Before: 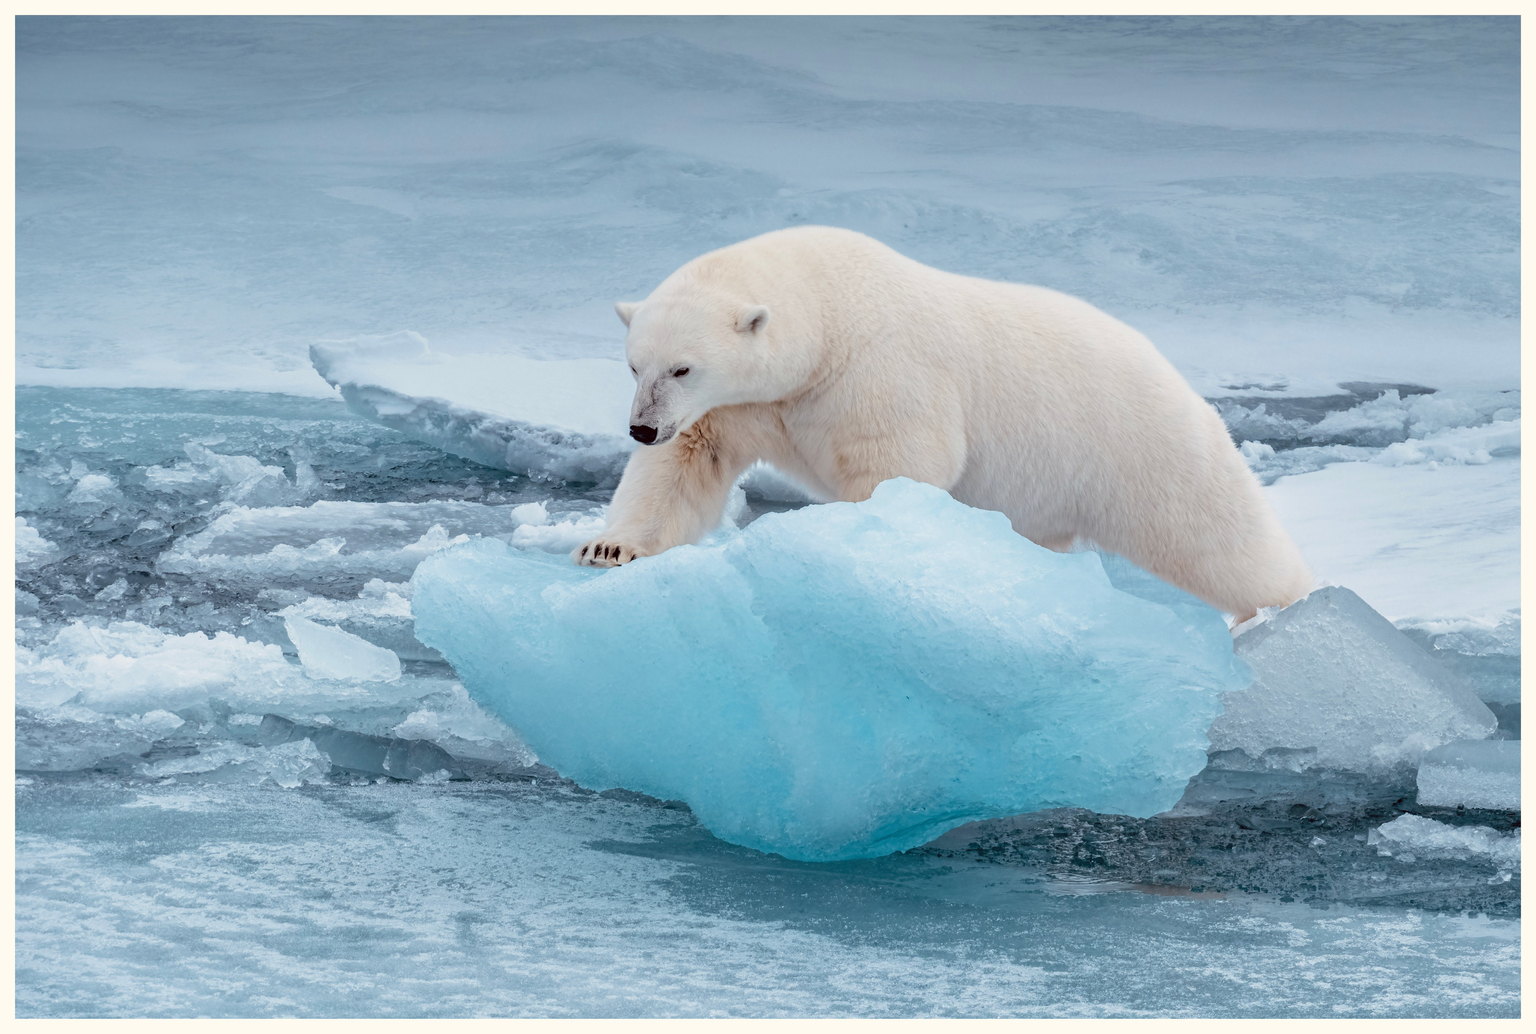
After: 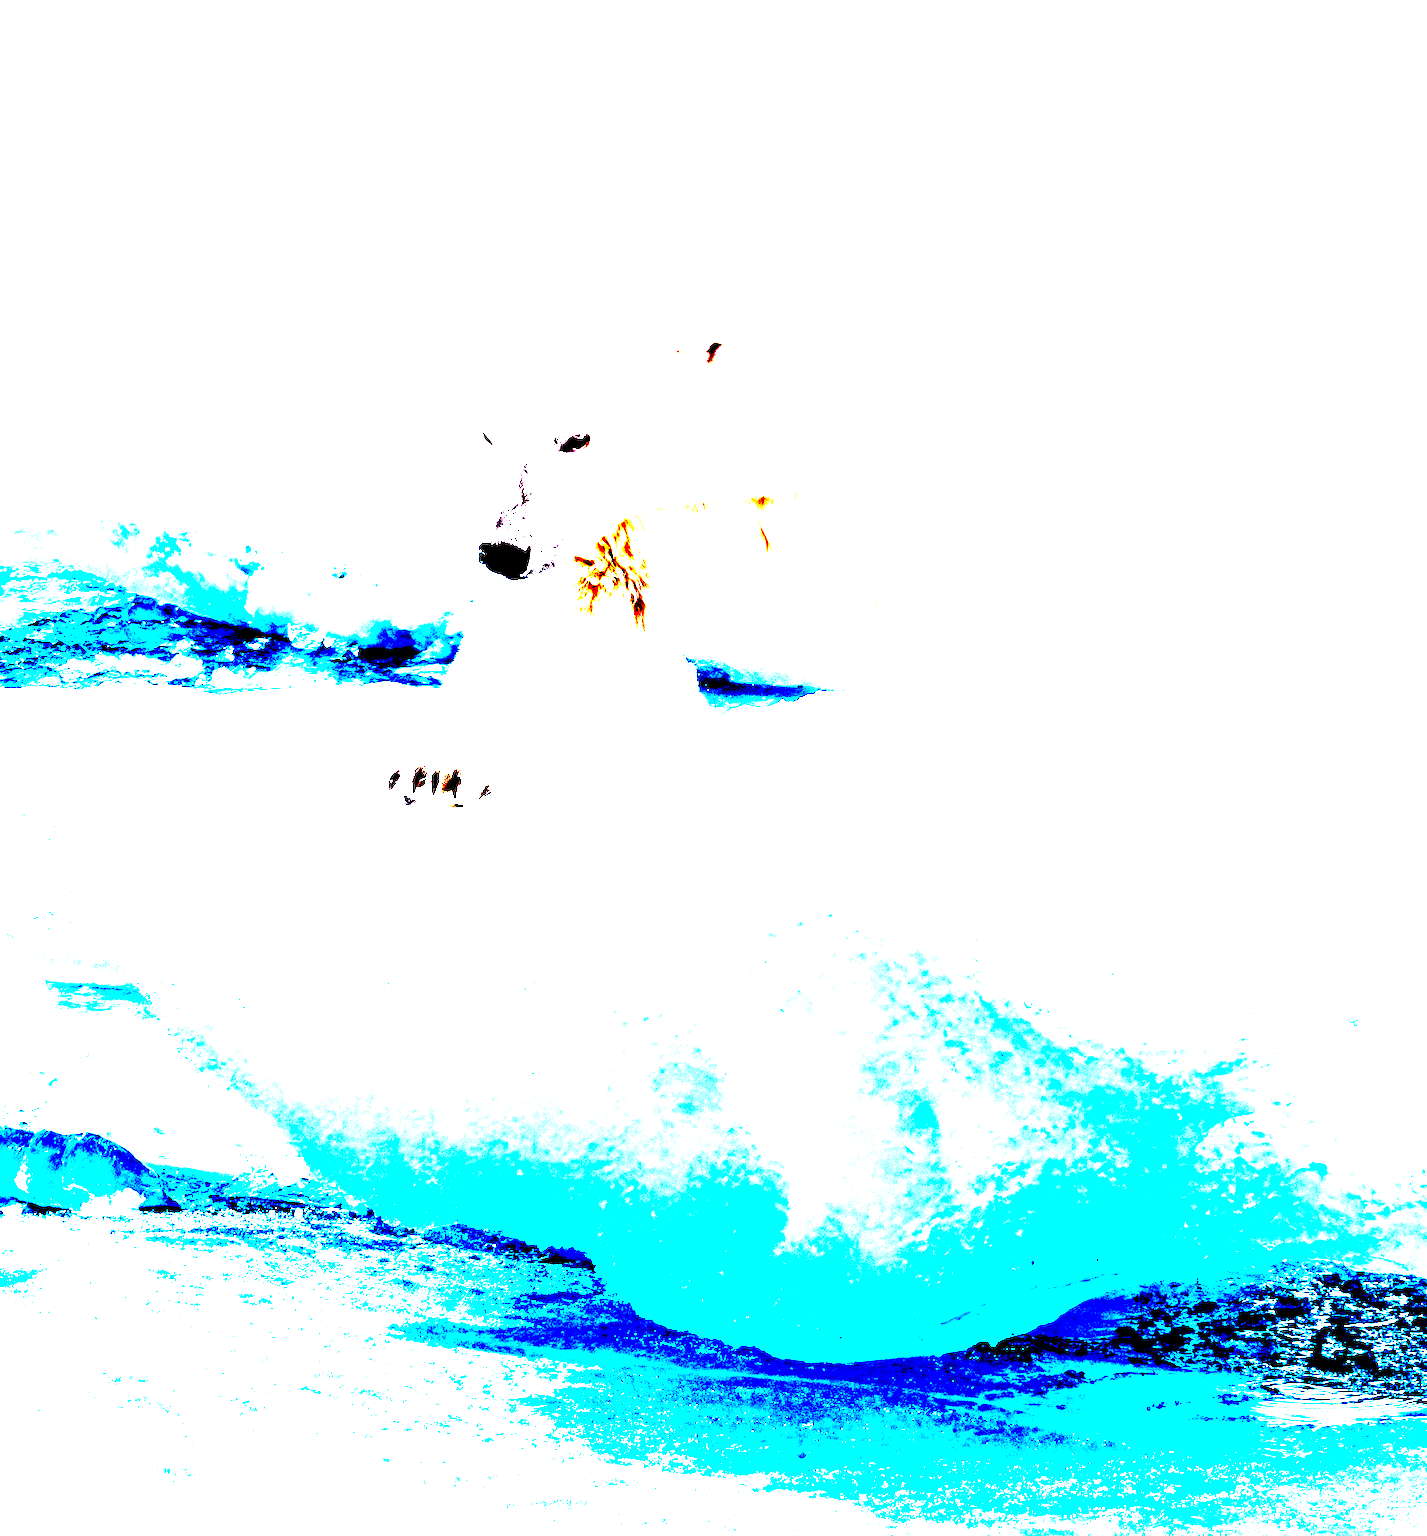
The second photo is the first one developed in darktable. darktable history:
exposure: black level correction 0.099, exposure 3.022 EV, compensate highlight preservation false
crop and rotate: angle 0.023°, left 24.424%, top 13.209%, right 26.069%, bottom 7.673%
base curve: curves: ch0 [(0, 0) (0.283, 0.295) (1, 1)], preserve colors none
